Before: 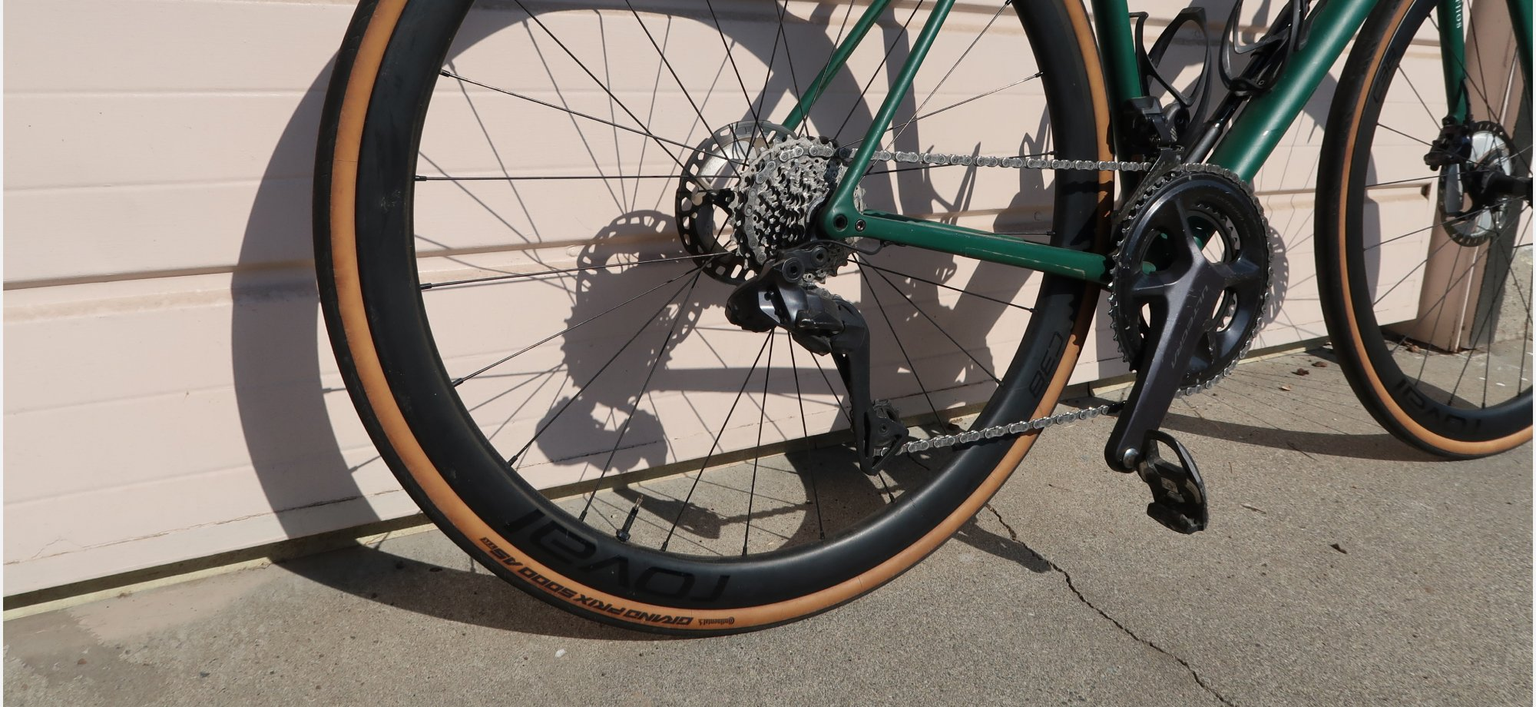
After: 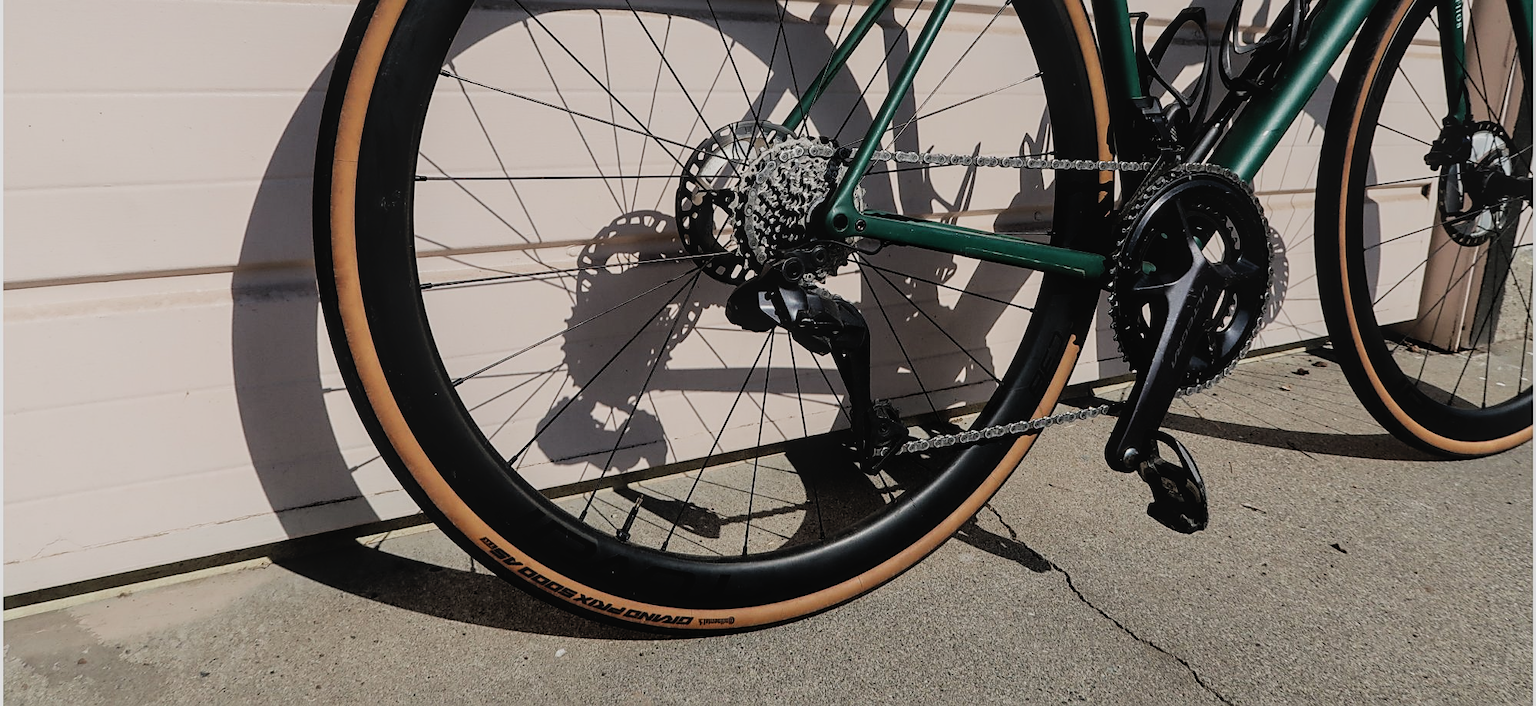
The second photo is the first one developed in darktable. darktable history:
filmic rgb: black relative exposure -5.04 EV, white relative exposure 3.96 EV, hardness 2.9, contrast 1.297, highlights saturation mix -30.43%
sharpen: on, module defaults
local contrast: detail 110%
